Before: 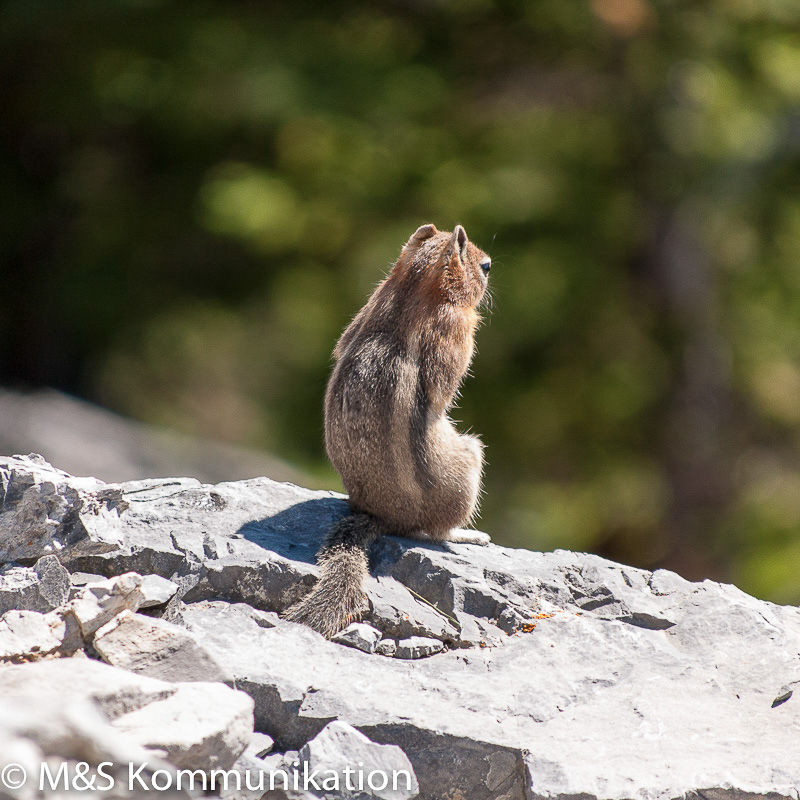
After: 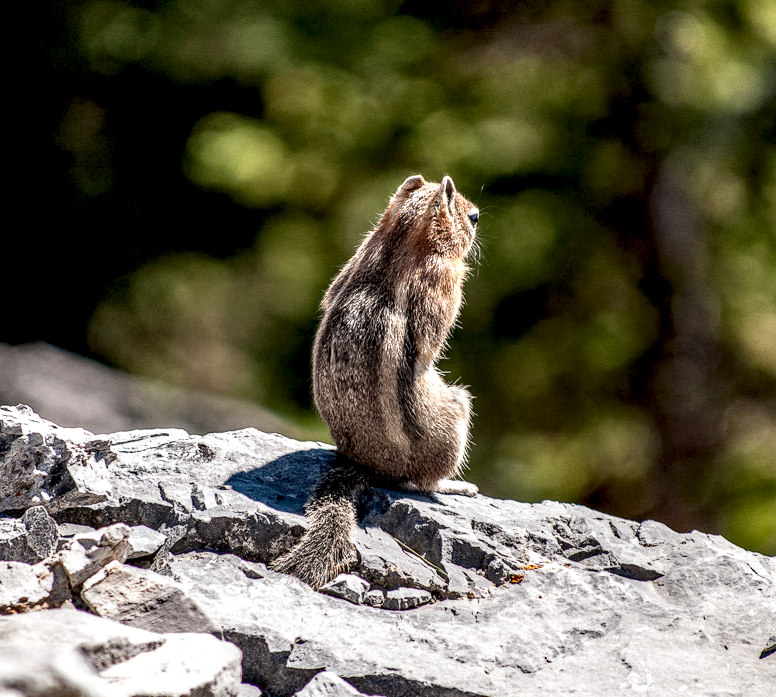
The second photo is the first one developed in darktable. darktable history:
local contrast: highlights 20%, detail 197%
haze removal: strength 0.29, distance 0.25, compatibility mode true, adaptive false
crop: left 1.507%, top 6.147%, right 1.379%, bottom 6.637%
exposure: black level correction 0.006, exposure -0.226 EV, compensate highlight preservation false
